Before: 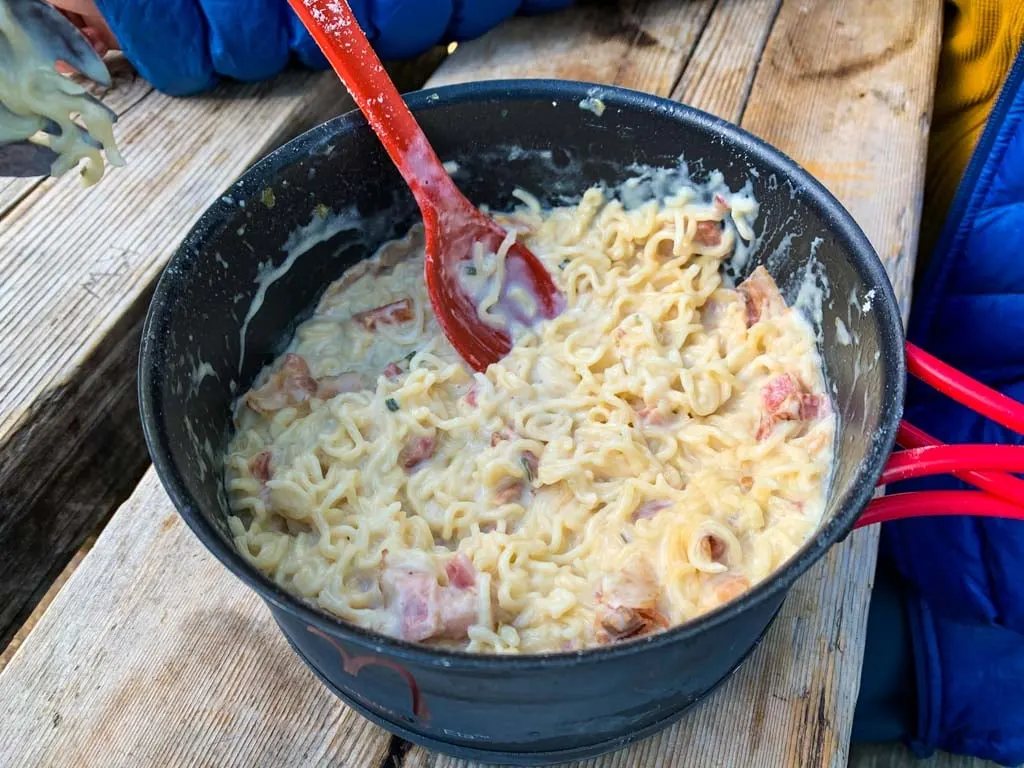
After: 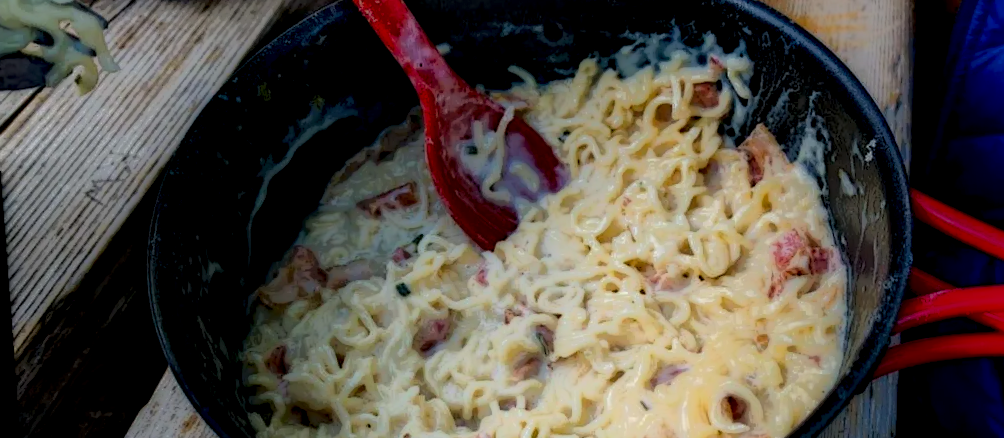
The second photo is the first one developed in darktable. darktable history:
crop: left 1.744%, top 19.225%, right 5.069%, bottom 28.357%
local contrast: highlights 0%, shadows 198%, detail 164%, midtone range 0.001
rotate and perspective: rotation -4.25°, automatic cropping off
